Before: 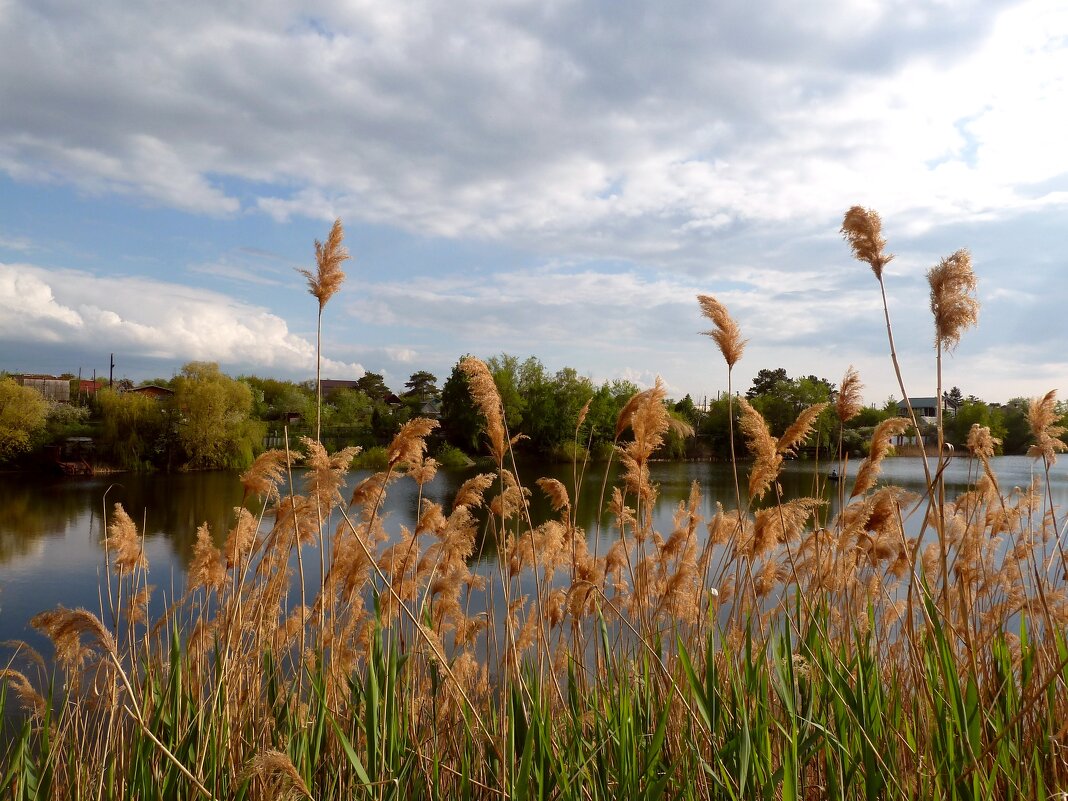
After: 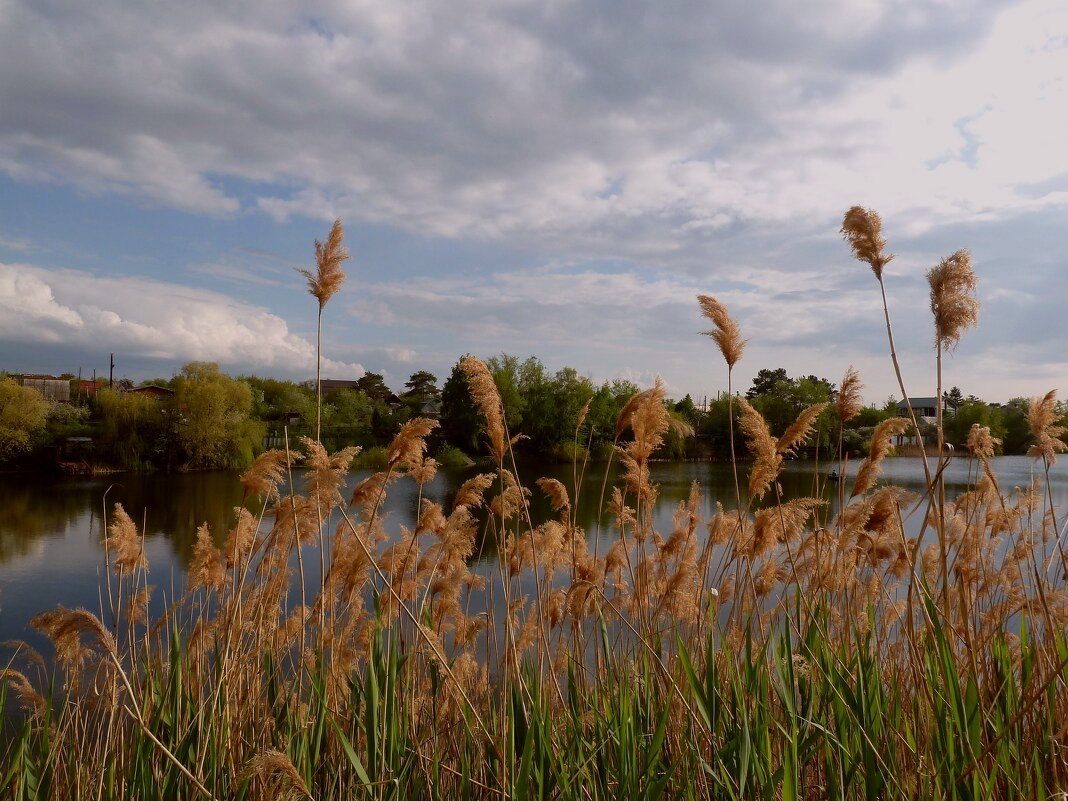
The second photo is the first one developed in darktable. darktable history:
color correction: highlights a* 3.12, highlights b* -1.55, shadows a* -0.101, shadows b* 2.52, saturation 0.98
exposure: exposure -0.582 EV, compensate highlight preservation false
